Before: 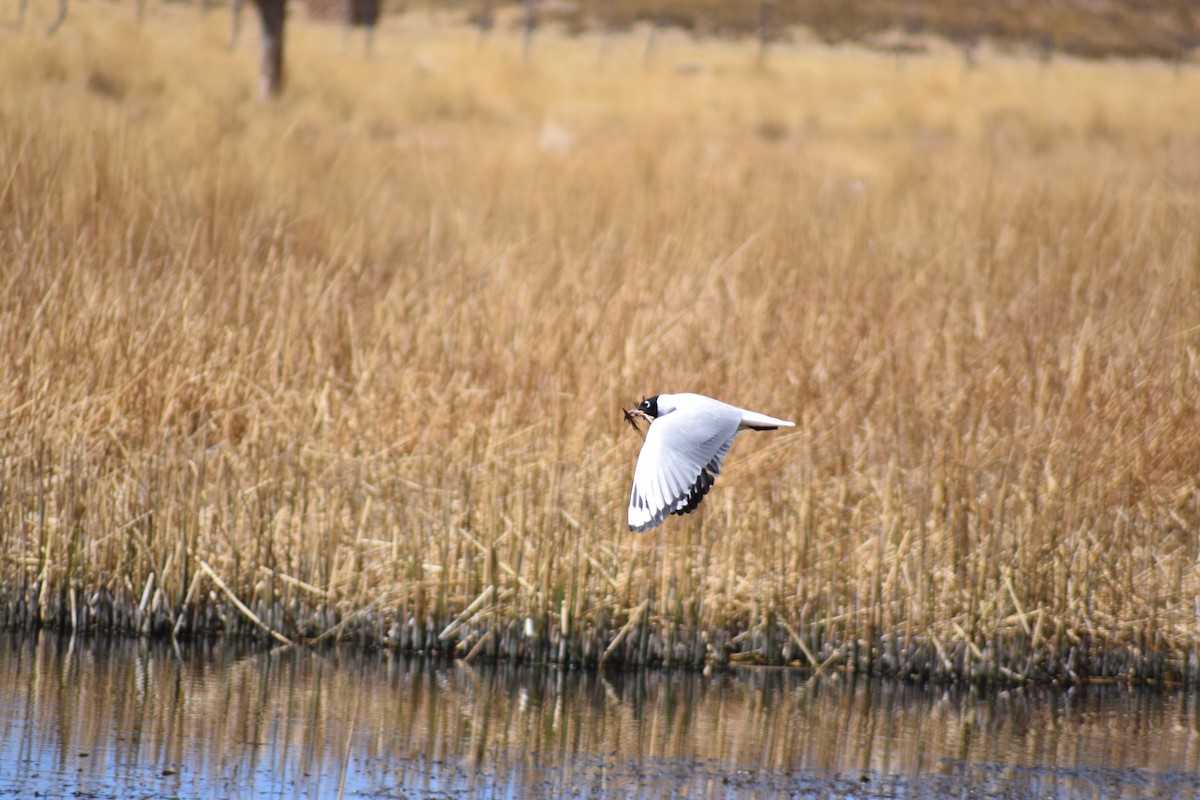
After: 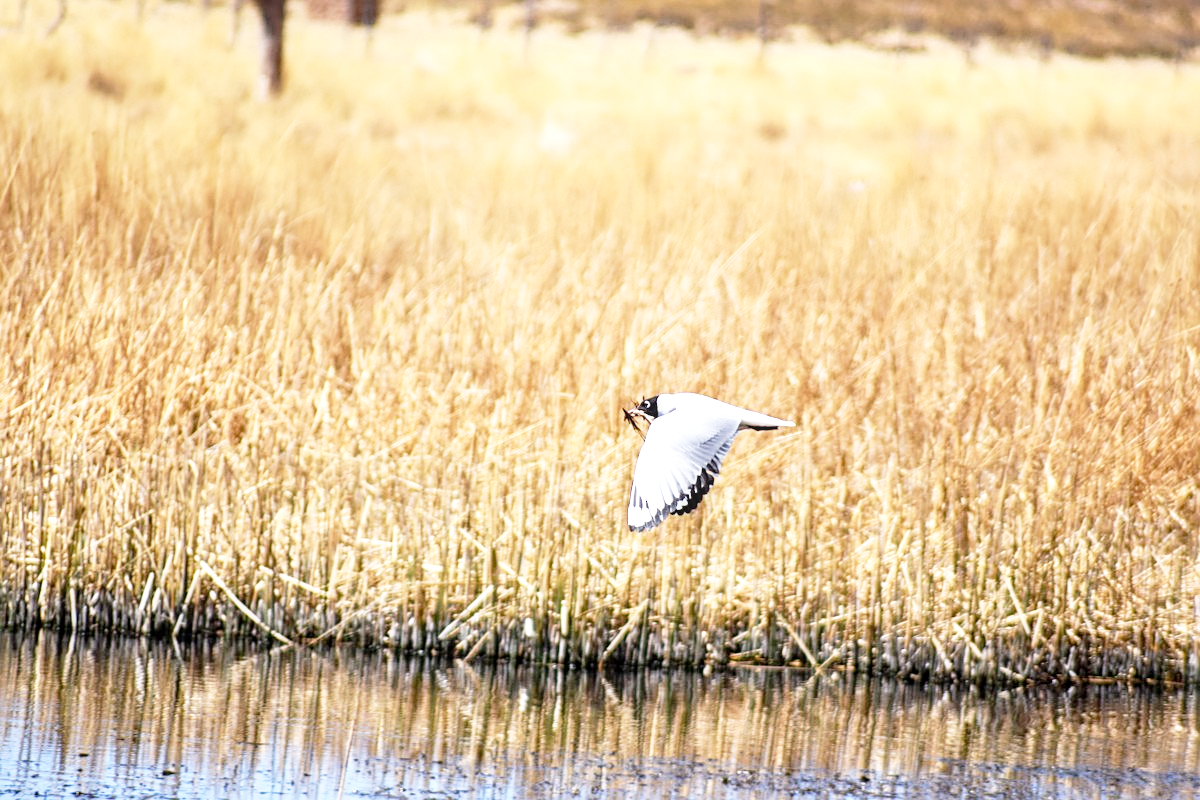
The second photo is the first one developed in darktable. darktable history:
base curve: curves: ch0 [(0, 0) (0.012, 0.01) (0.073, 0.168) (0.31, 0.711) (0.645, 0.957) (1, 1)], preserve colors none
sharpen: on, module defaults
local contrast: on, module defaults
